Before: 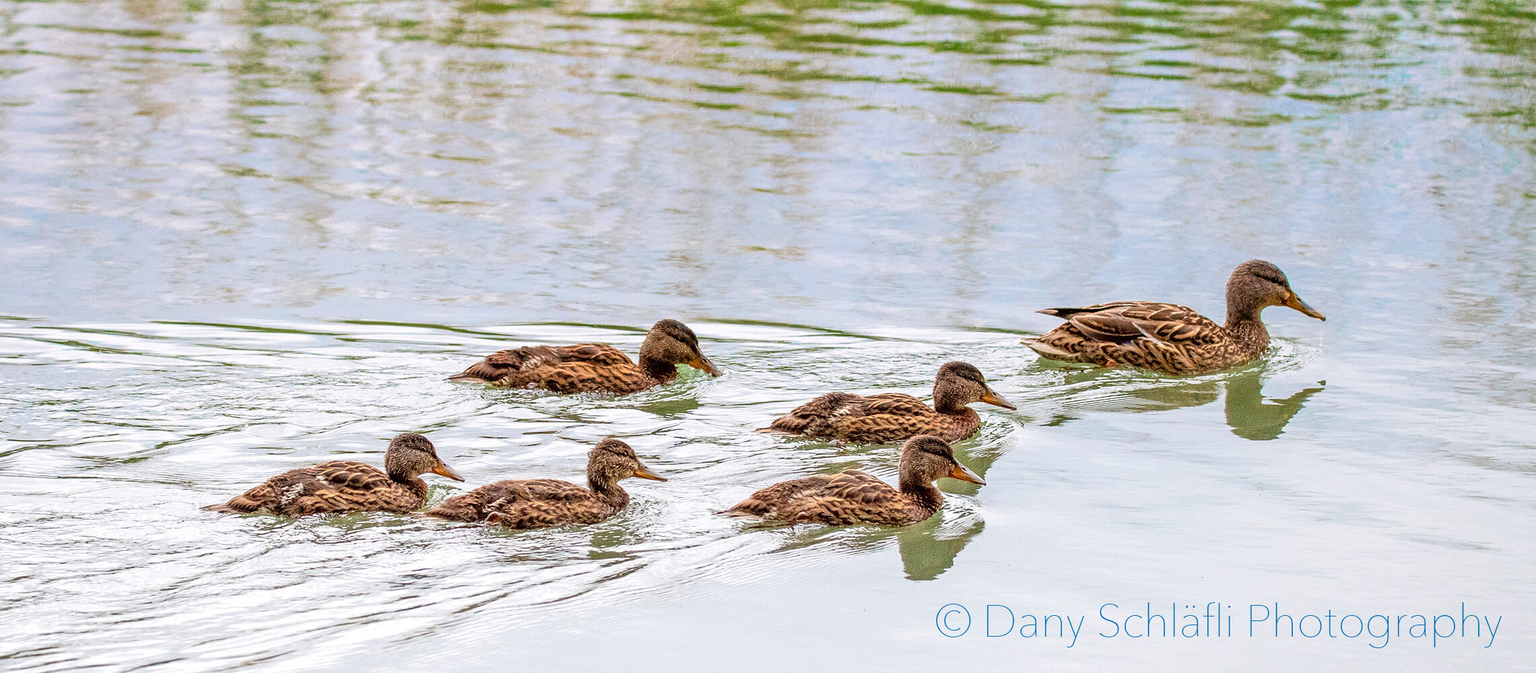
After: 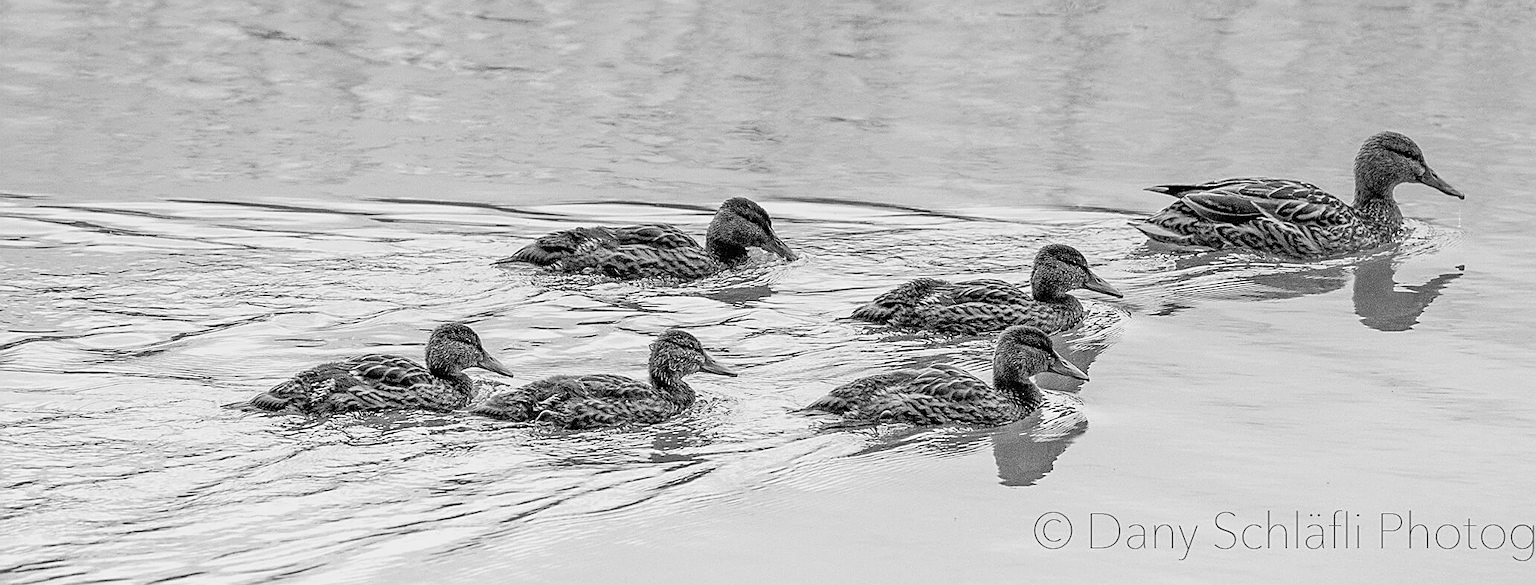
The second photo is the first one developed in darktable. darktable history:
crop: top 20.916%, right 9.437%, bottom 0.316%
monochrome: a -92.57, b 58.91
sharpen: on, module defaults
